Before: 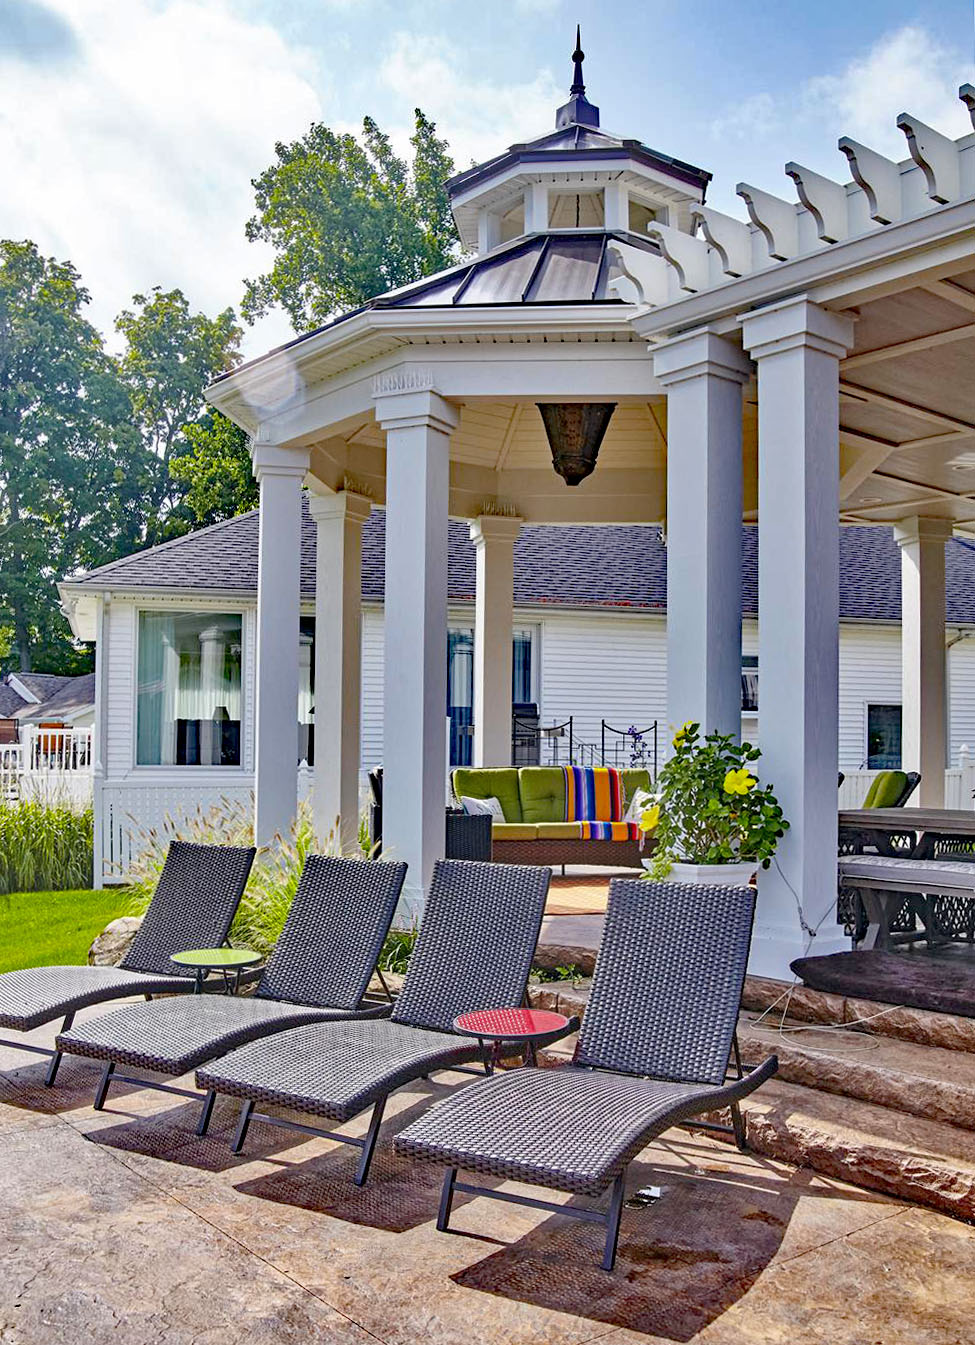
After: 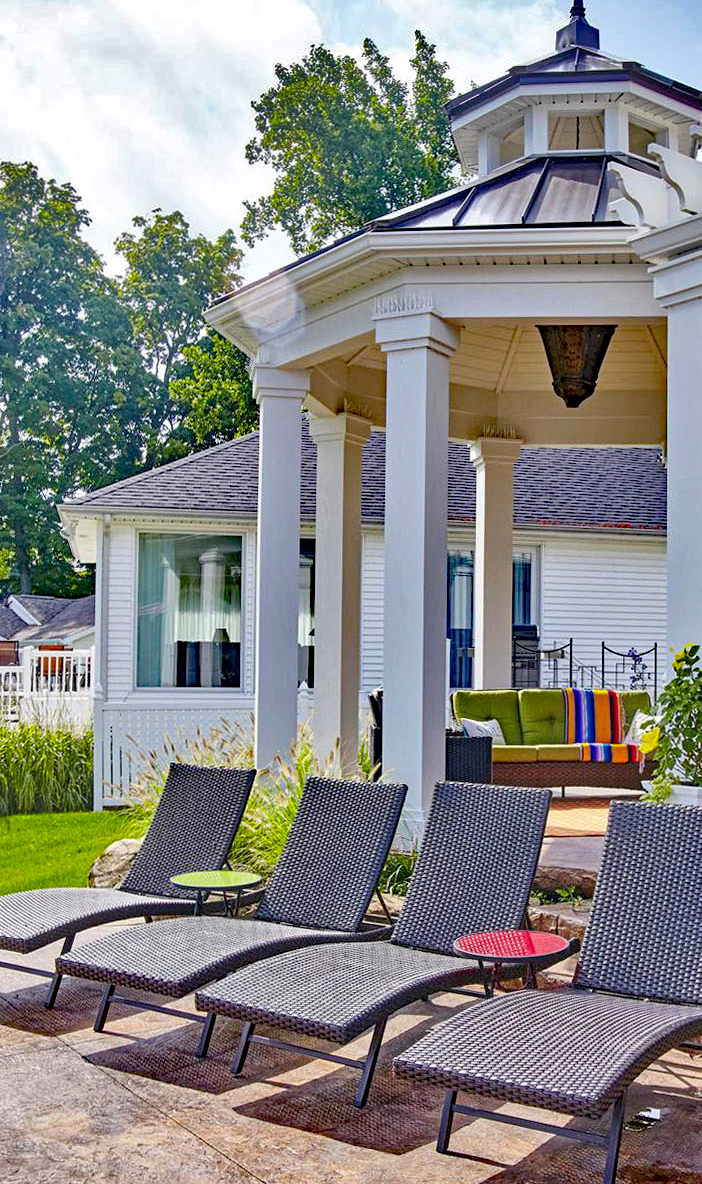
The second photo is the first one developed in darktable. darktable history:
crop: top 5.803%, right 27.864%, bottom 5.804%
local contrast: highlights 100%, shadows 100%, detail 120%, midtone range 0.2
contrast brightness saturation: contrast 0.04, saturation 0.16
shadows and highlights: shadows 22.7, highlights -48.71, soften with gaussian
